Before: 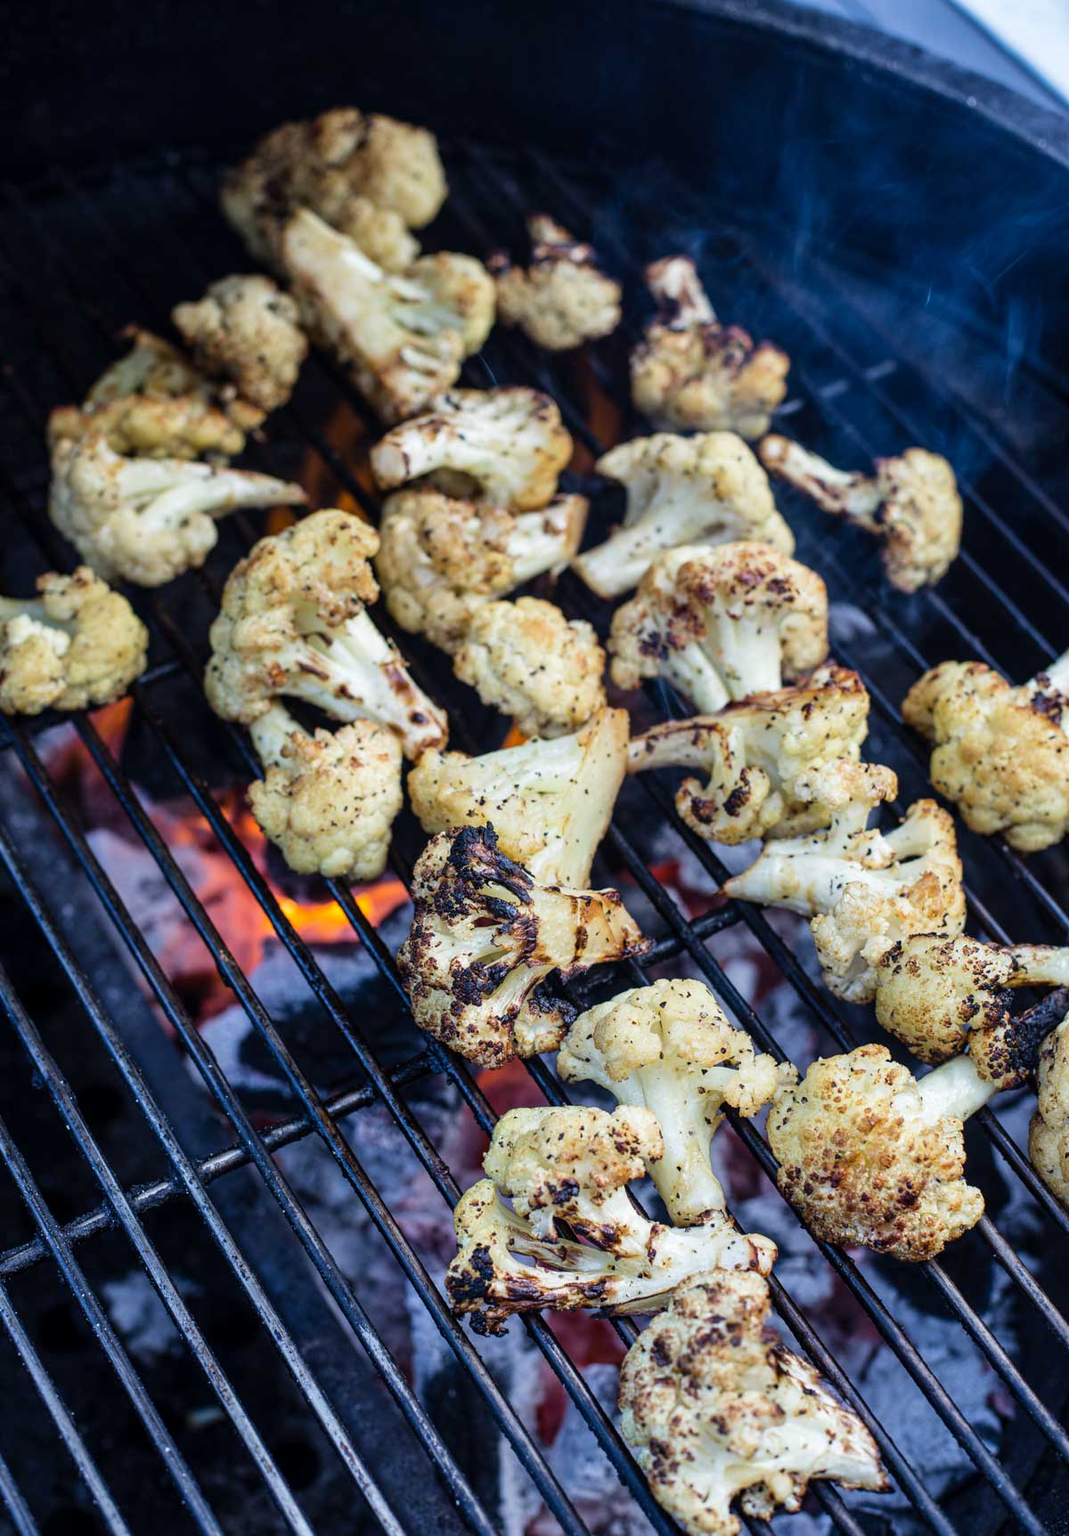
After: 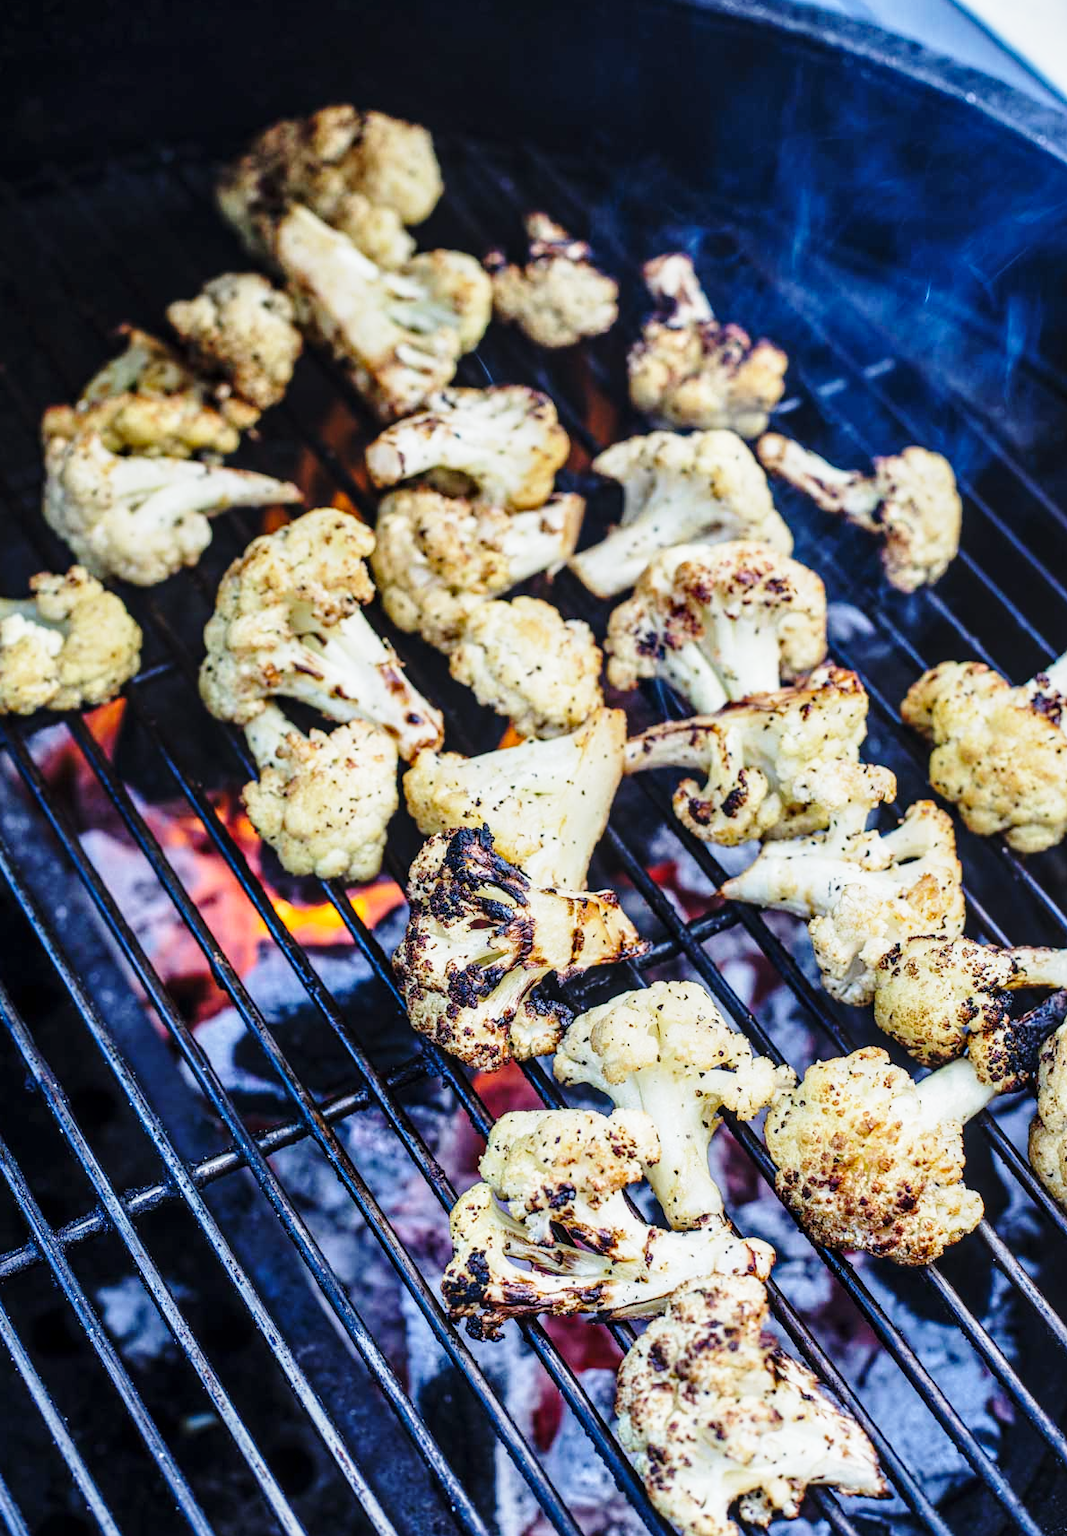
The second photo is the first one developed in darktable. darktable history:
local contrast: on, module defaults
base curve: curves: ch0 [(0, 0) (0.028, 0.03) (0.121, 0.232) (0.46, 0.748) (0.859, 0.968) (1, 1)], preserve colors none
crop and rotate: left 0.683%, top 0.385%, bottom 0.297%
tone equalizer: smoothing diameter 2.14%, edges refinement/feathering 18.15, mask exposure compensation -1.57 EV, filter diffusion 5
